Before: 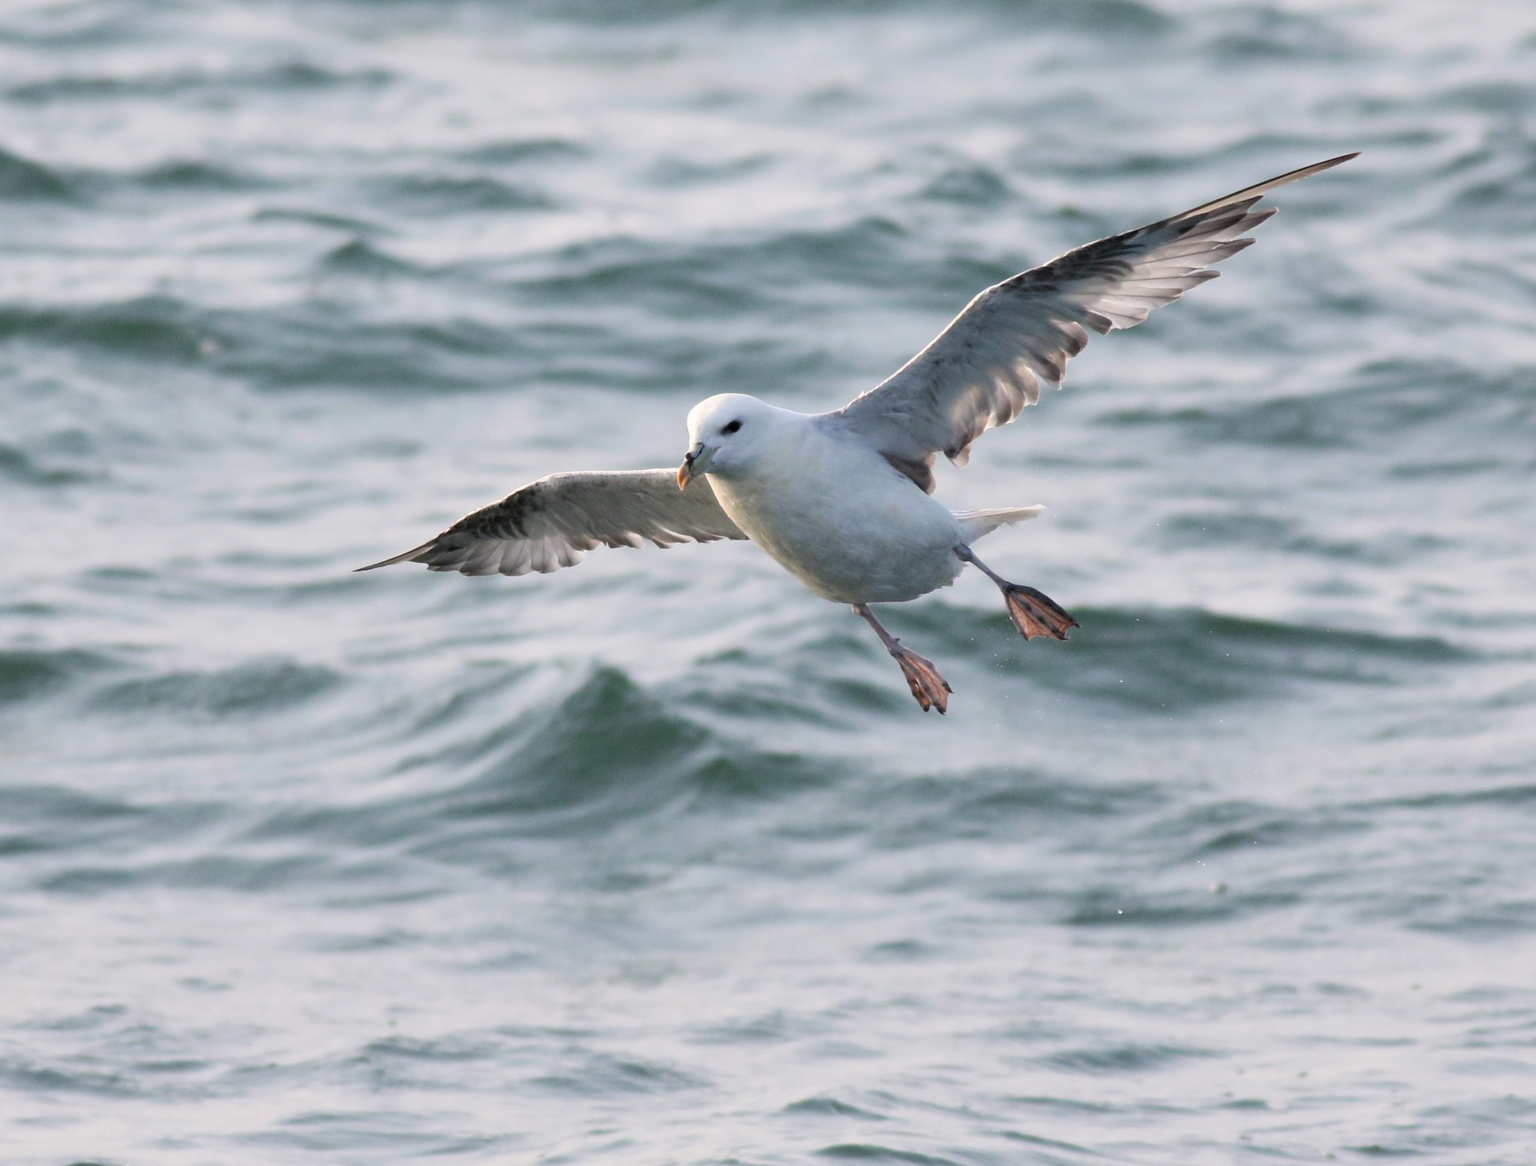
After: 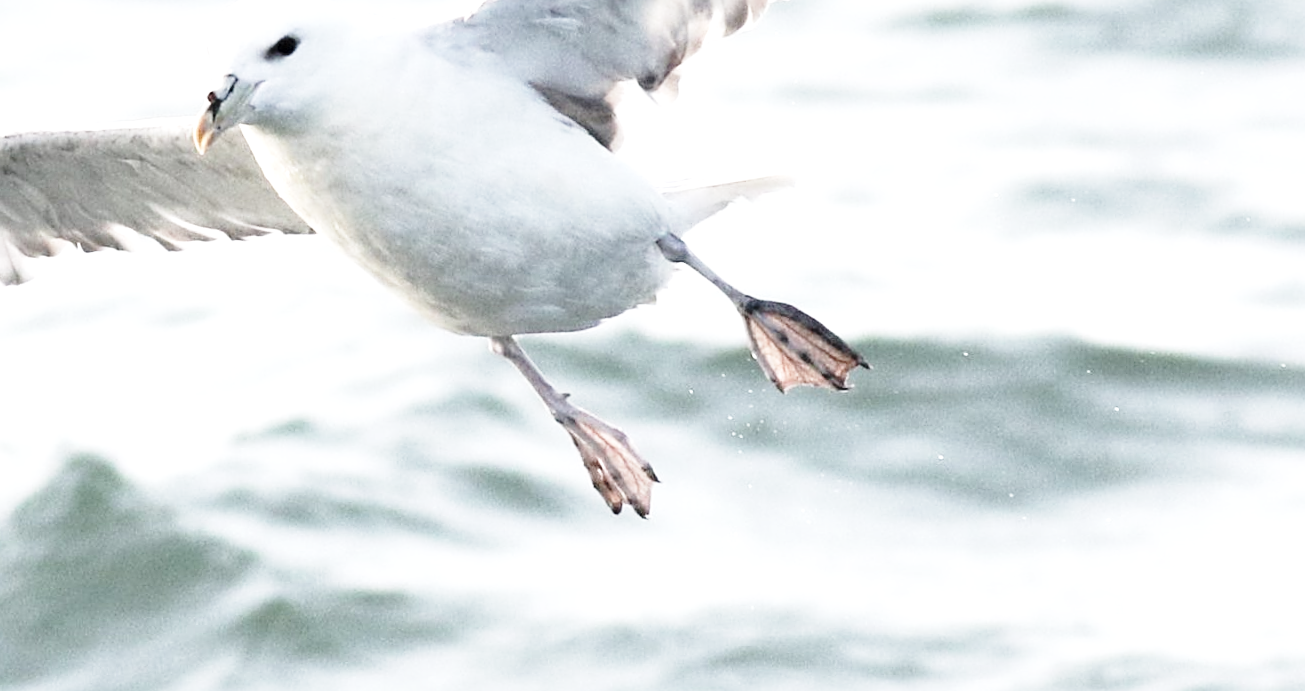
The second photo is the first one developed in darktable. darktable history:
sharpen: on, module defaults
exposure: black level correction 0, exposure 1 EV, compensate exposure bias true, compensate highlight preservation false
crop: left 36.607%, top 34.735%, right 13.146%, bottom 30.611%
rotate and perspective: rotation -1.17°, automatic cropping off
base curve: curves: ch0 [(0, 0) (0.028, 0.03) (0.121, 0.232) (0.46, 0.748) (0.859, 0.968) (1, 1)], preserve colors none
color correction: saturation 0.57
